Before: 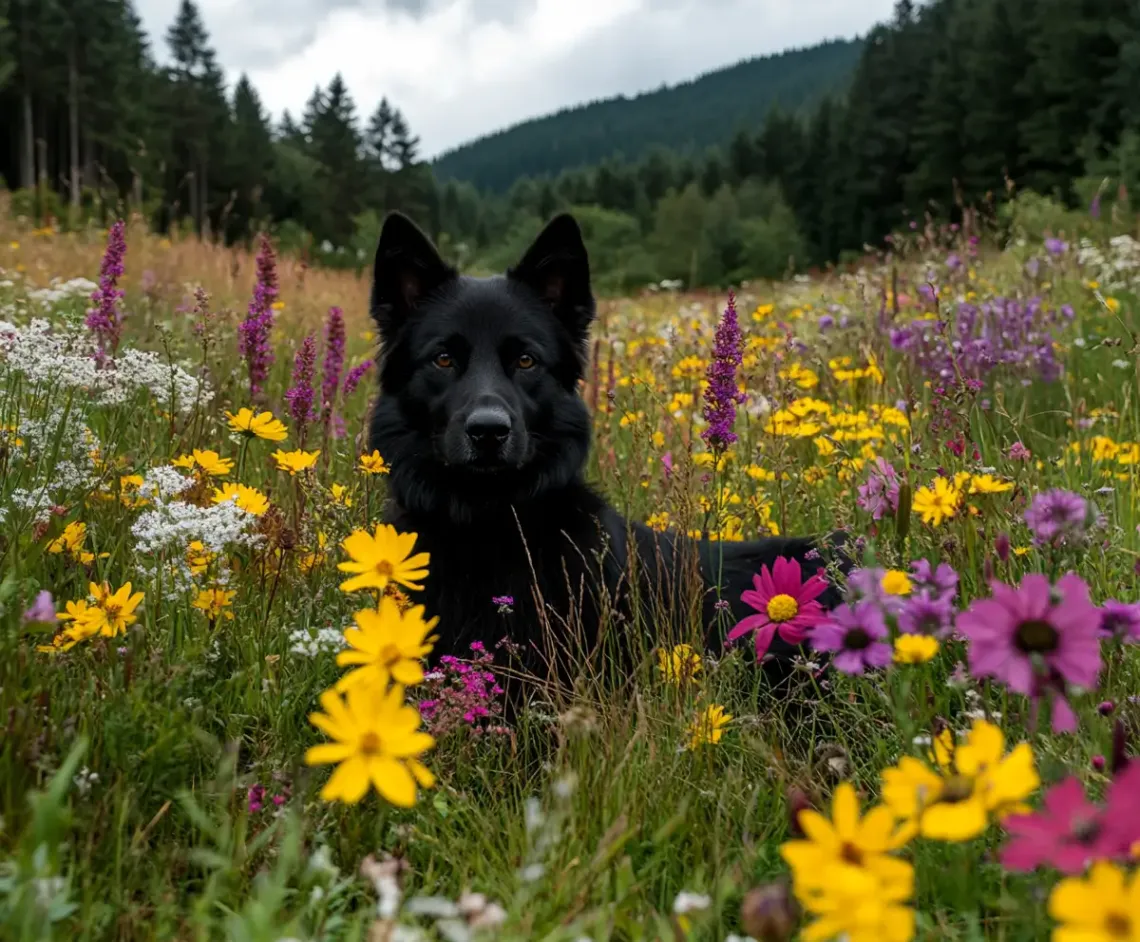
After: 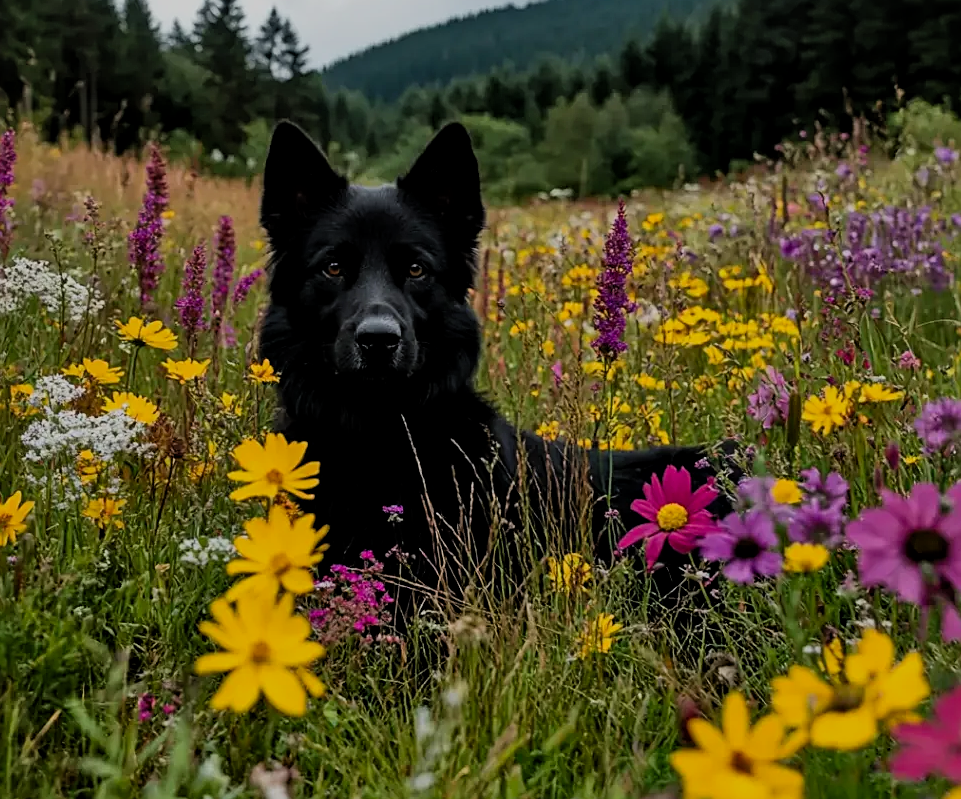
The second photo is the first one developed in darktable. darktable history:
contrast brightness saturation: contrast 0.205, brightness 0.157, saturation 0.224
sharpen: on, module defaults
filmic rgb: black relative exposure -7.16 EV, white relative exposure 5.38 EV, threshold 2.95 EV, hardness 3.02, enable highlight reconstruction true
crop and rotate: left 9.701%, top 9.667%, right 5.949%, bottom 5.472%
local contrast: mode bilateral grid, contrast 19, coarseness 49, detail 120%, midtone range 0.2
tone equalizer: -8 EV -0.024 EV, -7 EV 0.027 EV, -6 EV -0.006 EV, -5 EV 0.005 EV, -4 EV -0.034 EV, -3 EV -0.235 EV, -2 EV -0.684 EV, -1 EV -0.993 EV, +0 EV -0.953 EV
